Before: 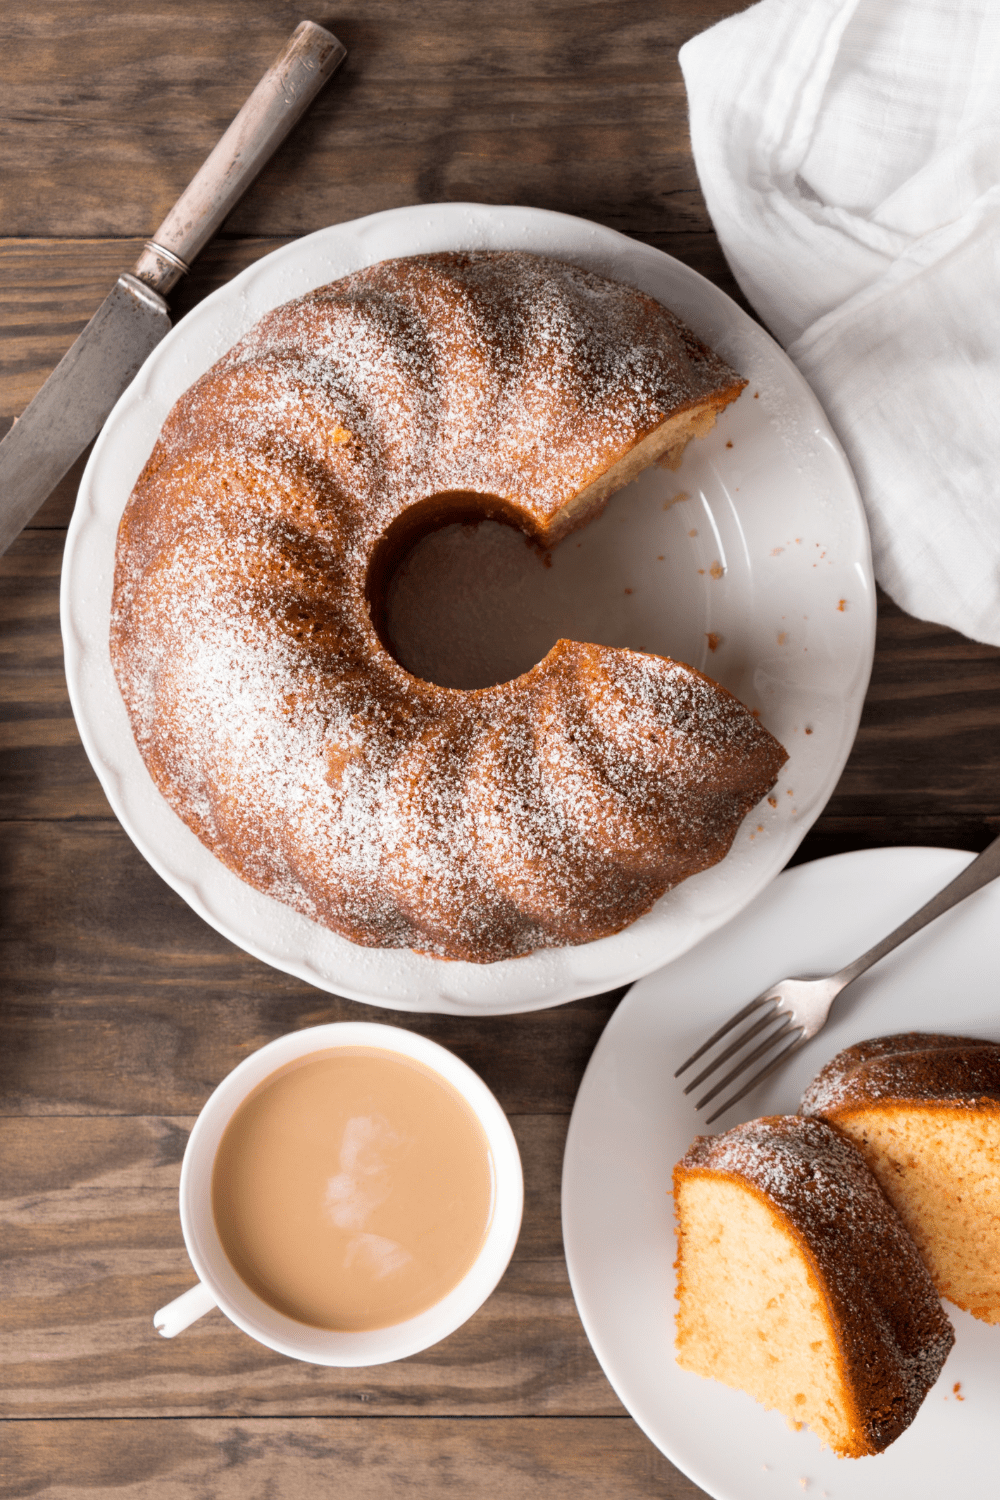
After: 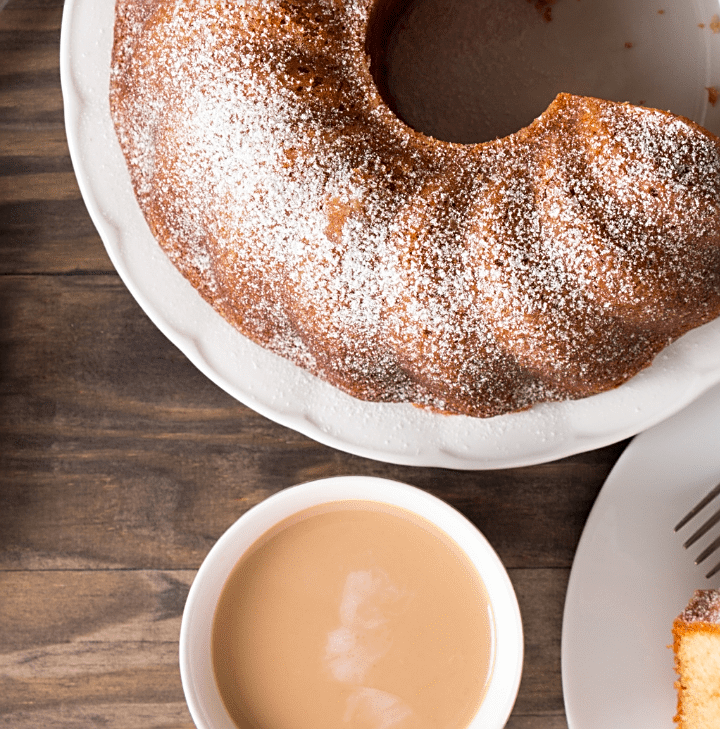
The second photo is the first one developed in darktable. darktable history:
crop: top 36.409%, right 27.972%, bottom 14.981%
sharpen: on, module defaults
